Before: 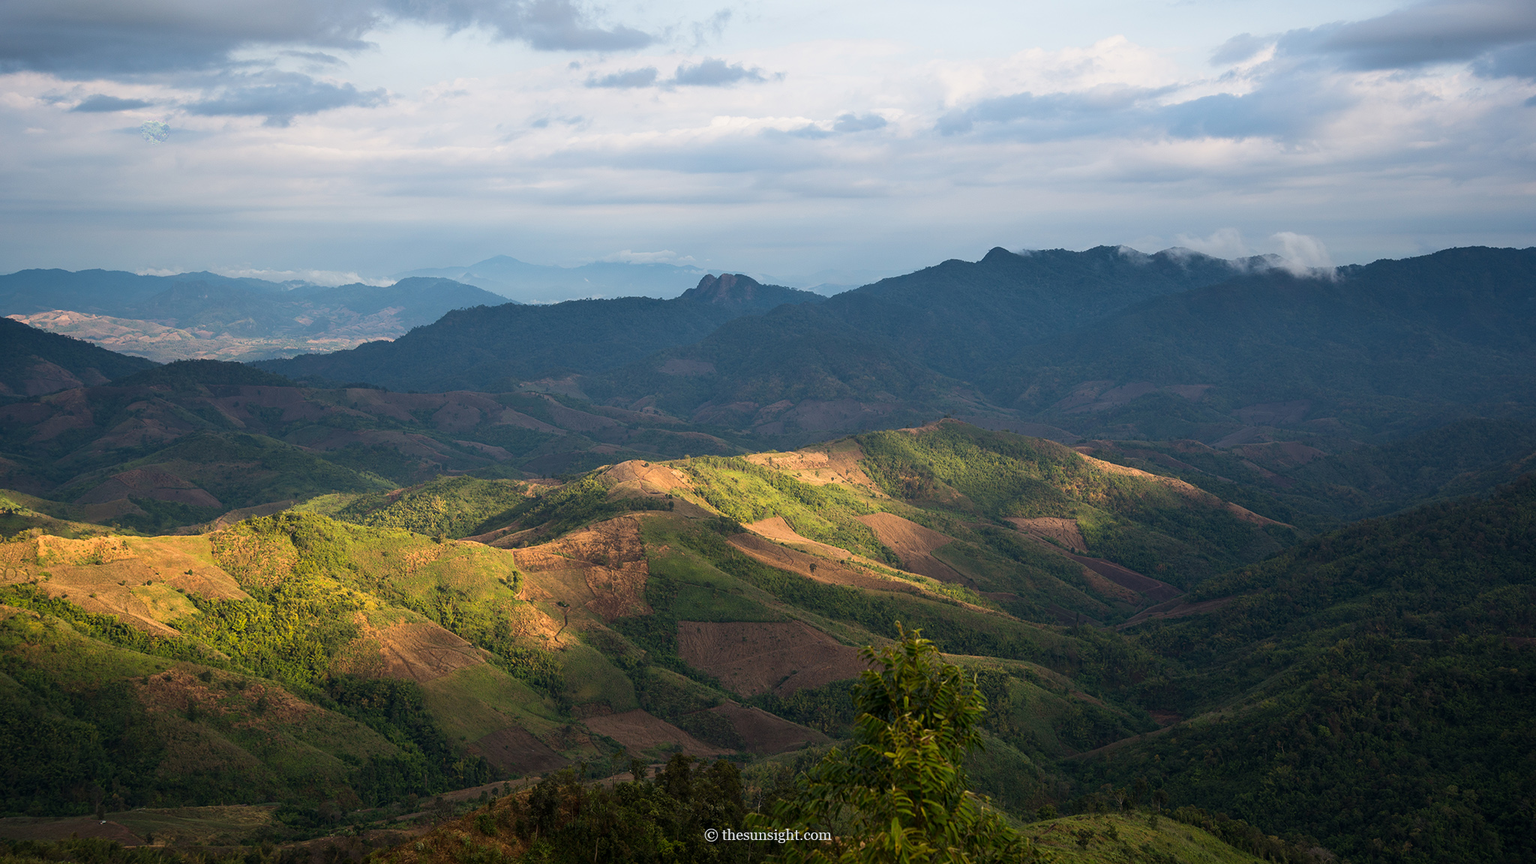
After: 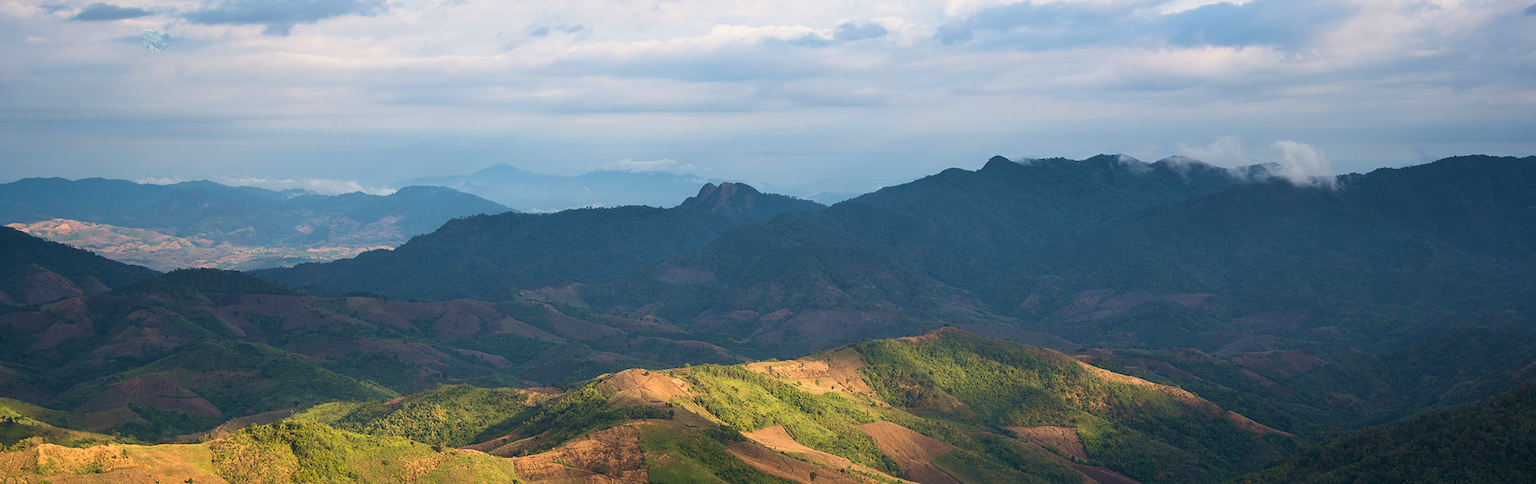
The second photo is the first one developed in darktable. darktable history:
crop and rotate: top 10.605%, bottom 33.274%
velvia: on, module defaults
